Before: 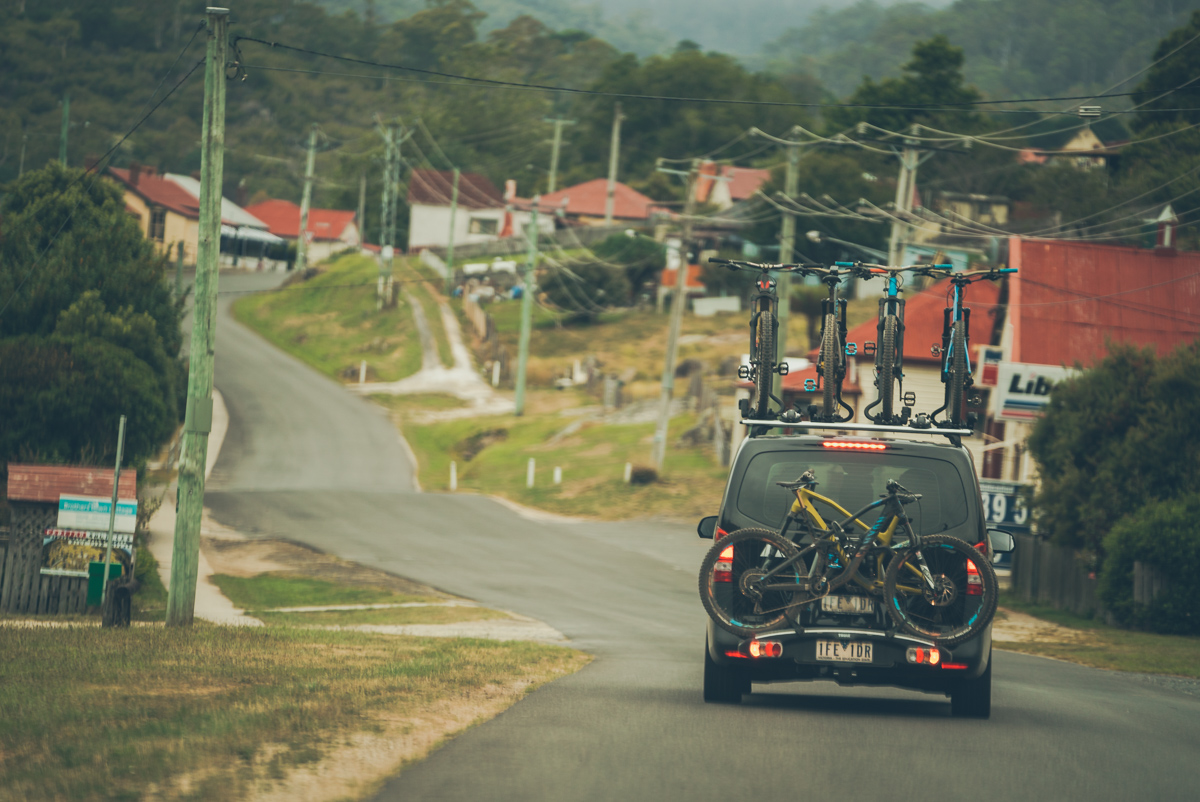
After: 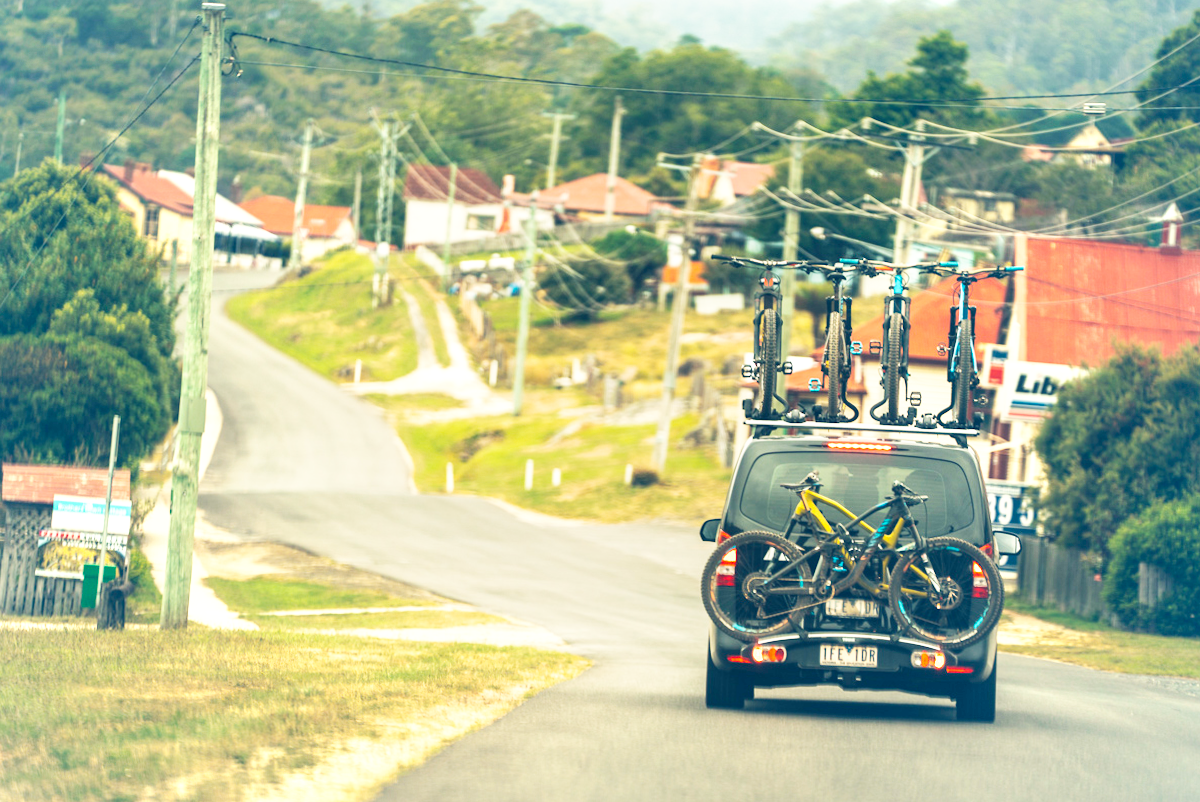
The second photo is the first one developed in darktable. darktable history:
base curve: curves: ch0 [(0, 0) (0.007, 0.004) (0.027, 0.03) (0.046, 0.07) (0.207, 0.54) (0.442, 0.872) (0.673, 0.972) (1, 1)], preserve colors none
local contrast: highlights 100%, shadows 100%, detail 120%, midtone range 0.2
color balance rgb: shadows lift › hue 87.51°, highlights gain › chroma 1.62%, highlights gain › hue 55.1°, global offset › chroma 0.06%, global offset › hue 253.66°, linear chroma grading › global chroma 0.5%, perceptual saturation grading › global saturation 16.38%
lens correction "lens_correction_200mm": scale 1.02, crop 1, focal 200, aperture 2.8, distance 8.43, camera "Canon EOS 5D Mark III", lens "Canon EF 70-200mm f/2.8L IS II USM"
